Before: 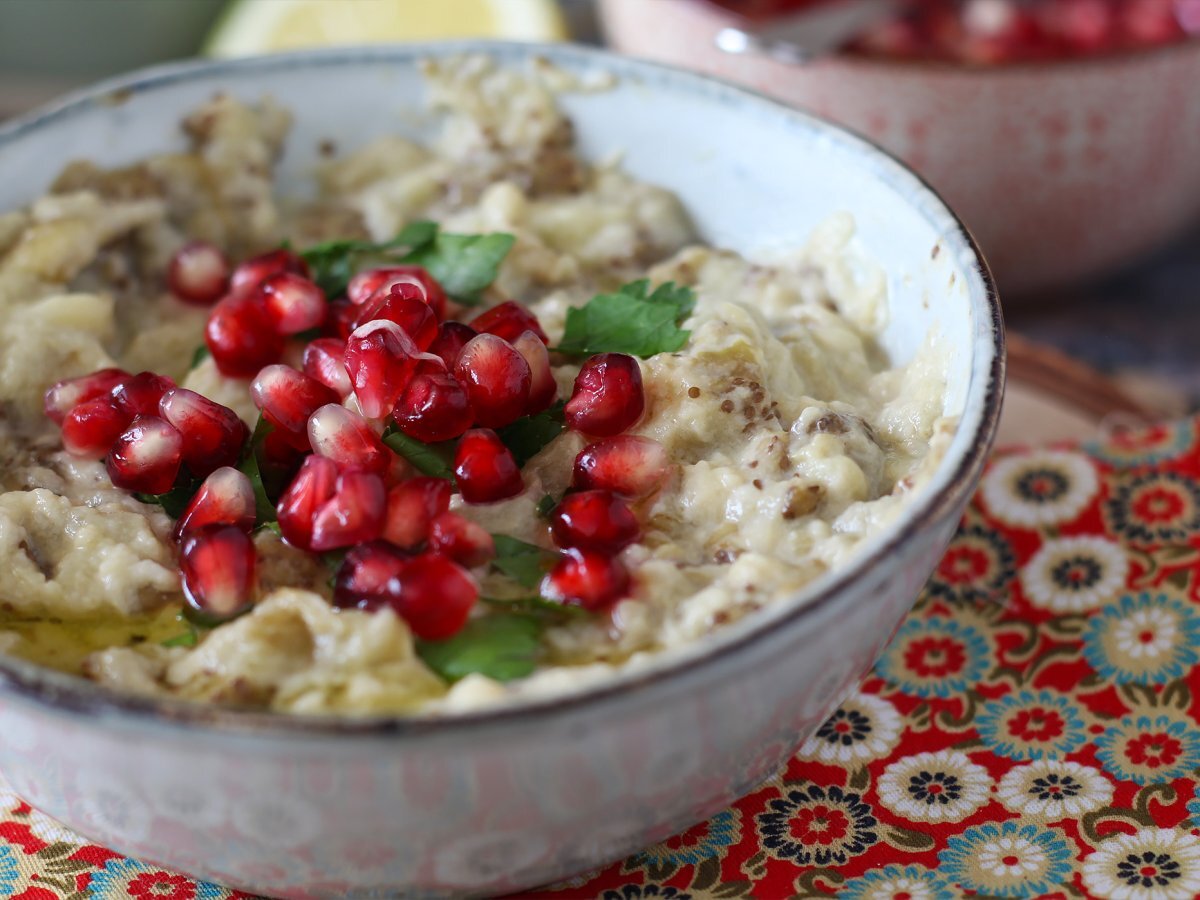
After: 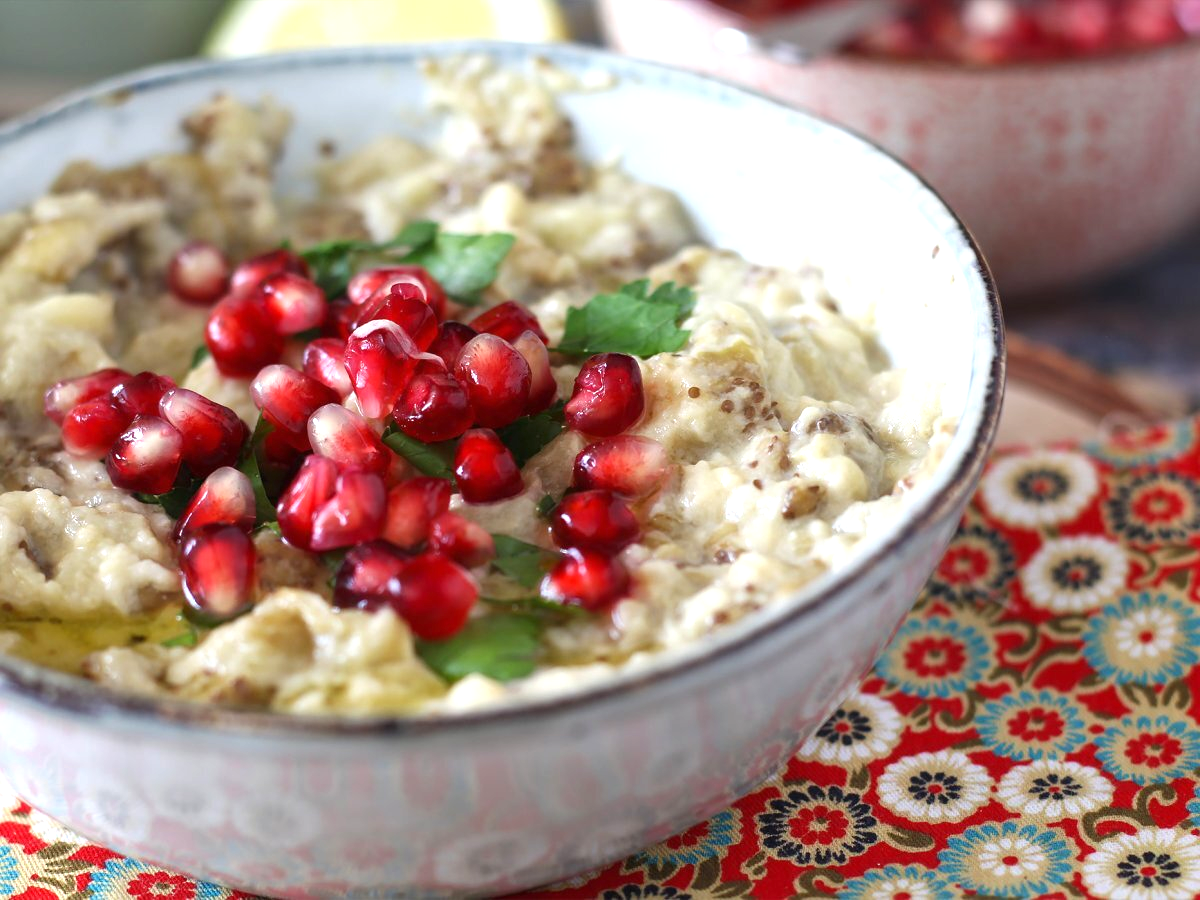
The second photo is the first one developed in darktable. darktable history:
exposure: black level correction 0, exposure 0.703 EV, compensate highlight preservation false
